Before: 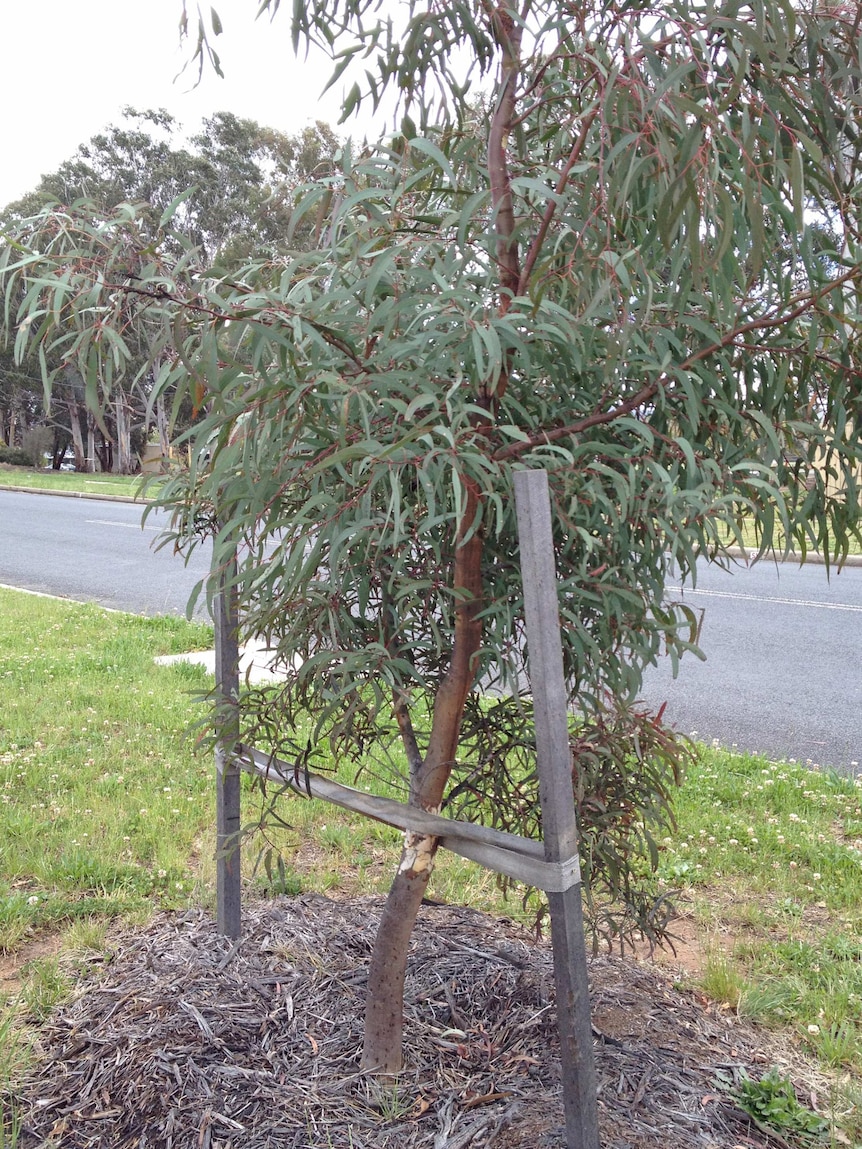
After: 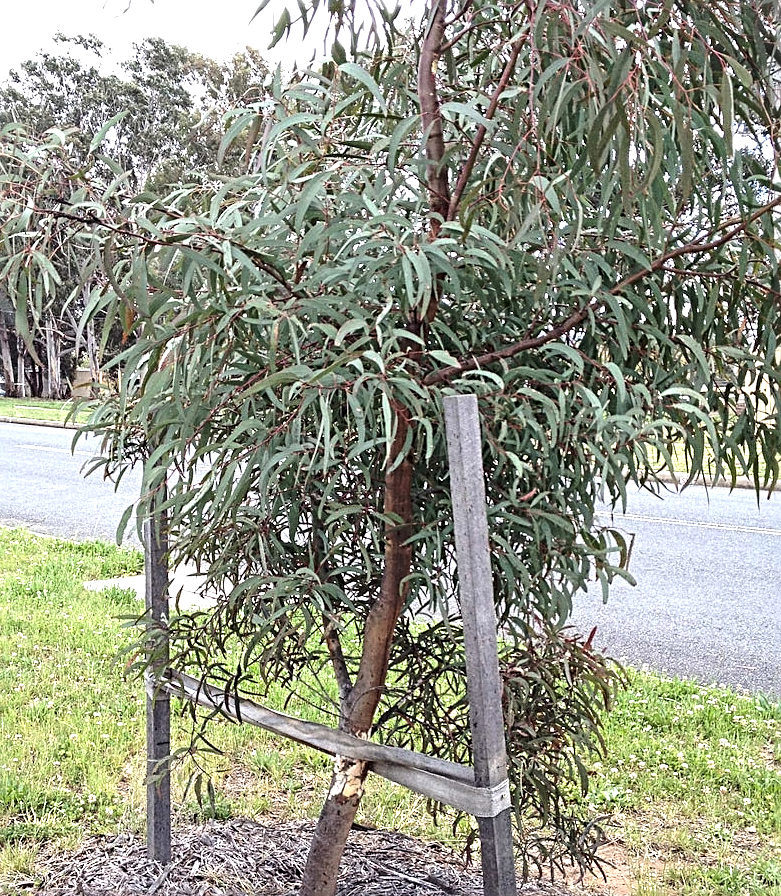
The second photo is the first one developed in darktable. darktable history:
crop: left 8.155%, top 6.611%, bottom 15.385%
contrast equalizer: y [[0.5, 0.5, 0.5, 0.512, 0.552, 0.62], [0.5 ×6], [0.5 ×4, 0.504, 0.553], [0 ×6], [0 ×6]]
tone equalizer: -8 EV -0.75 EV, -7 EV -0.7 EV, -6 EV -0.6 EV, -5 EV -0.4 EV, -3 EV 0.4 EV, -2 EV 0.6 EV, -1 EV 0.7 EV, +0 EV 0.75 EV, edges refinement/feathering 500, mask exposure compensation -1.57 EV, preserve details no
sharpen: radius 2.767
